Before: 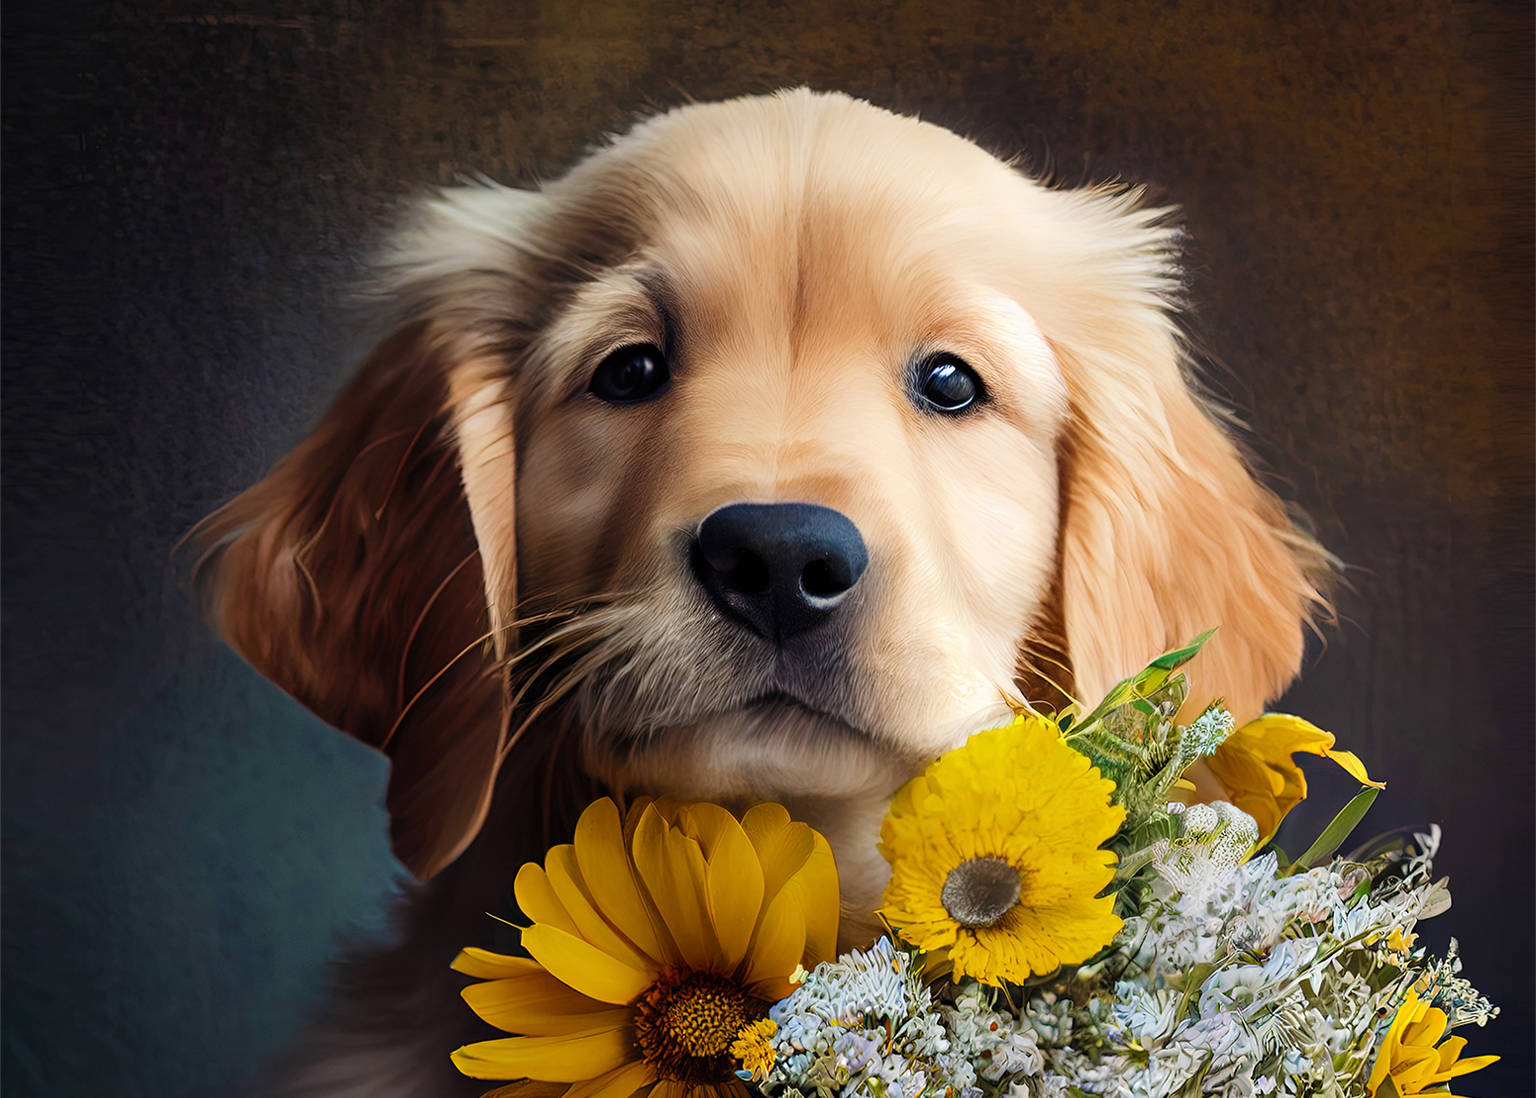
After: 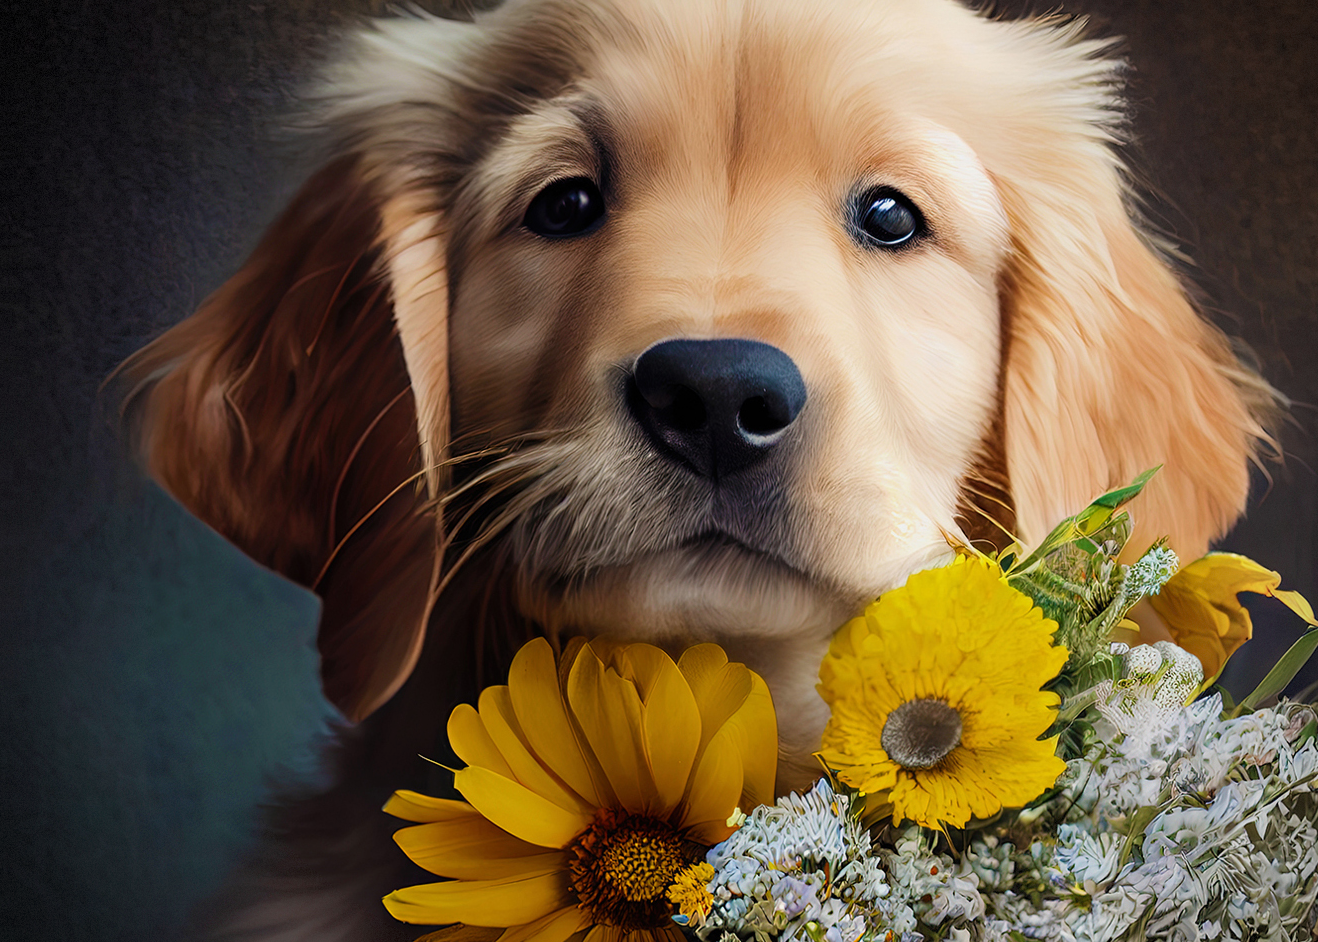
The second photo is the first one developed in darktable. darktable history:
crop and rotate: left 4.842%, top 15.51%, right 10.668%
exposure: exposure -0.177 EV, compensate highlight preservation false
vignetting: dithering 8-bit output, unbound false
